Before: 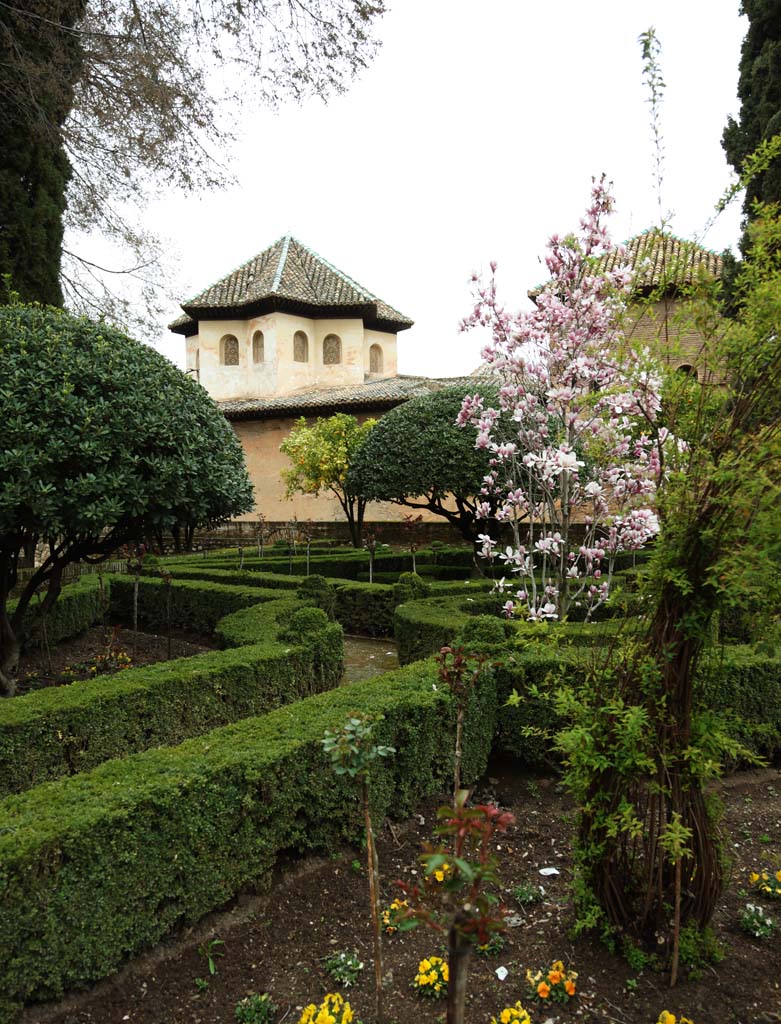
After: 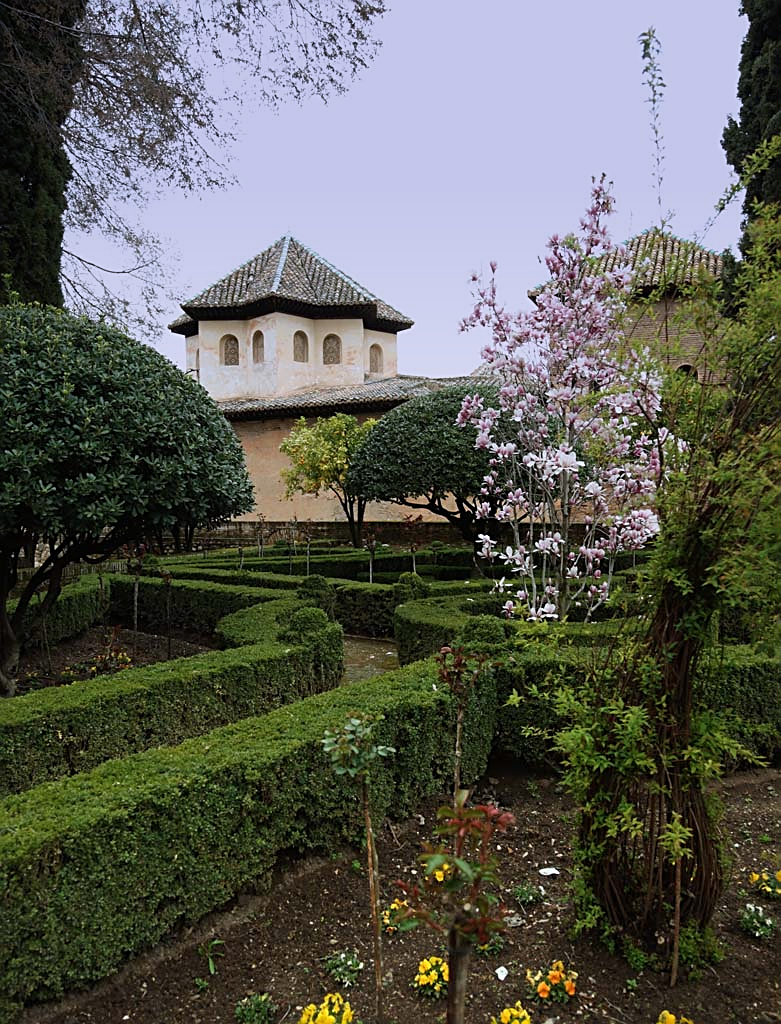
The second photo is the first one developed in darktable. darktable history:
sharpen: radius 1.967
graduated density: hue 238.83°, saturation 50%
